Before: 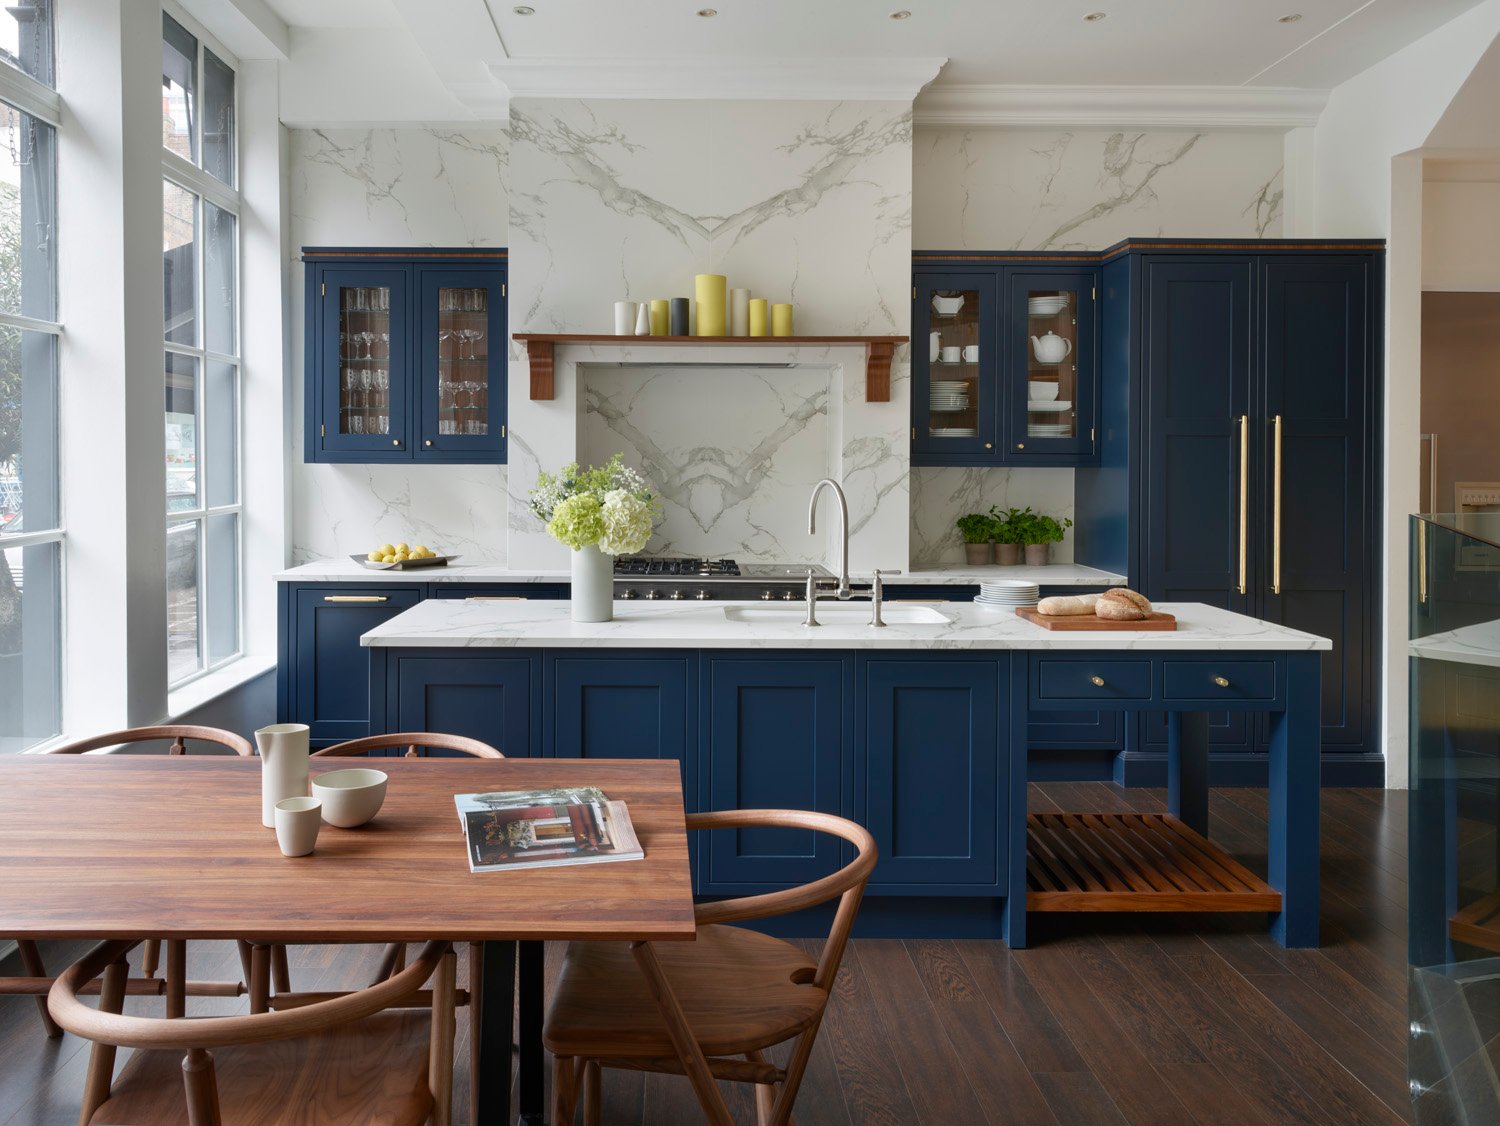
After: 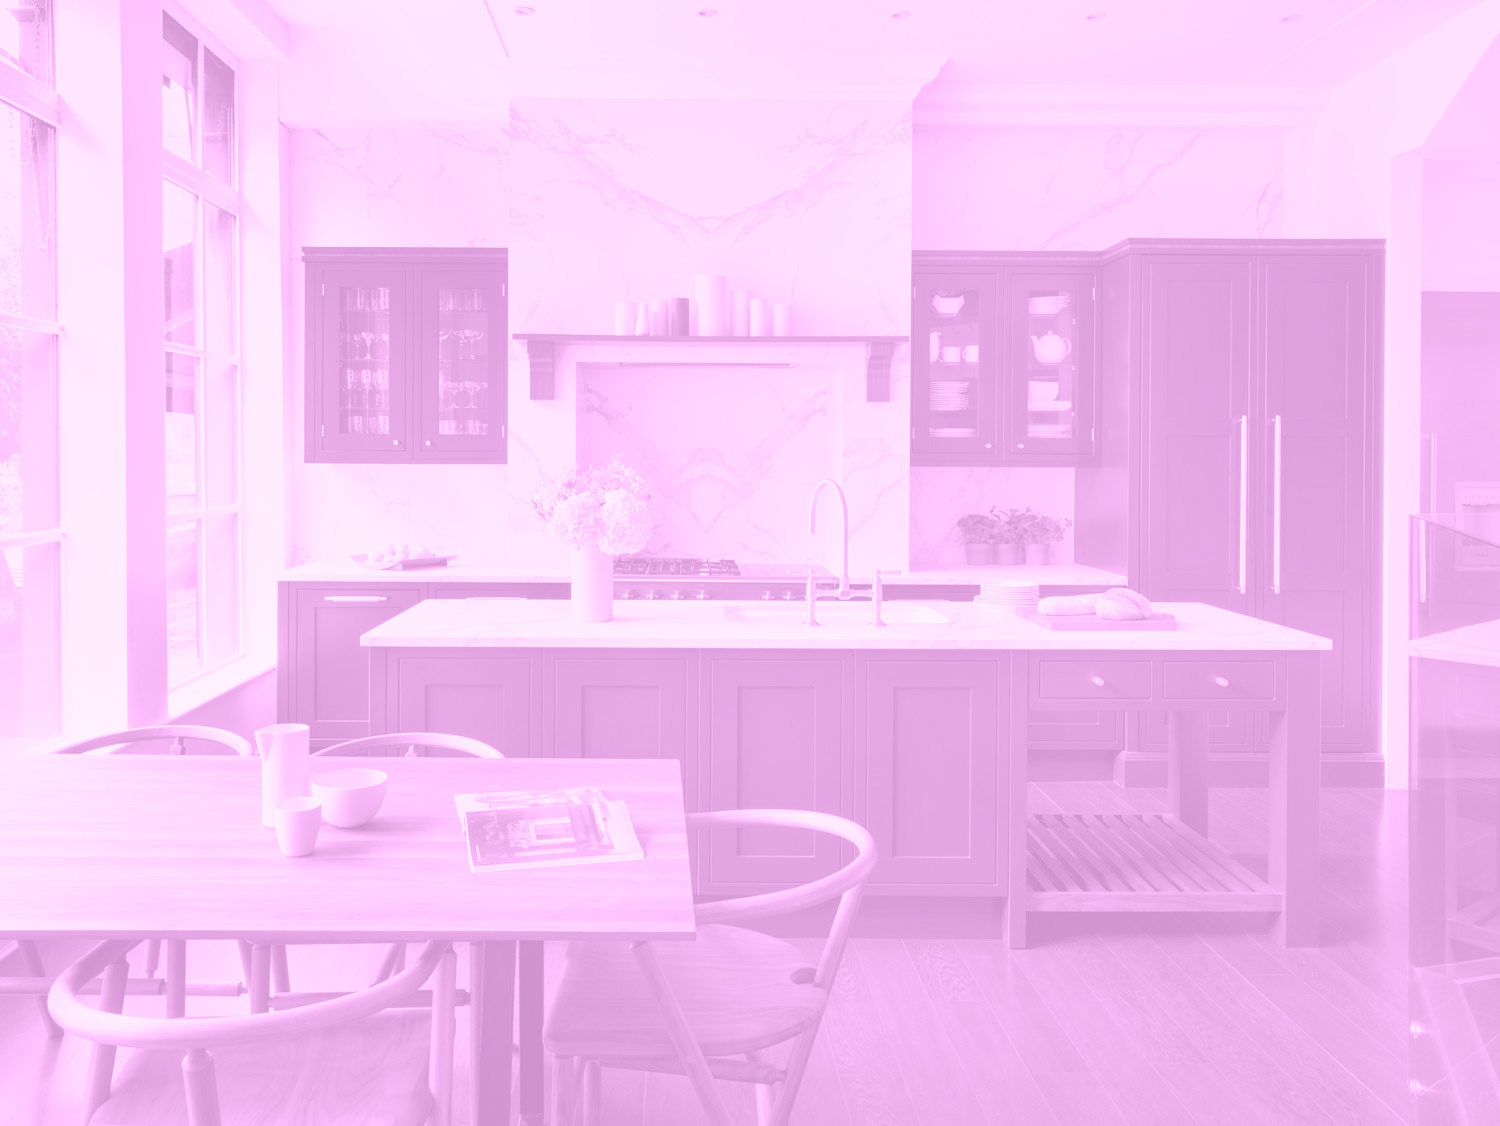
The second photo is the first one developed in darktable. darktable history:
exposure: black level correction 0, exposure 1.1 EV, compensate exposure bias true, compensate highlight preservation false
shadows and highlights: radius 337.17, shadows 29.01, soften with gaussian
color balance rgb: shadows lift › chroma 1%, shadows lift › hue 113°, highlights gain › chroma 0.2%, highlights gain › hue 333°, perceptual saturation grading › global saturation 20%, perceptual saturation grading › highlights -50%, perceptual saturation grading › shadows 25%, contrast -10%
colorize: hue 331.2°, saturation 69%, source mix 30.28%, lightness 69.02%, version 1
